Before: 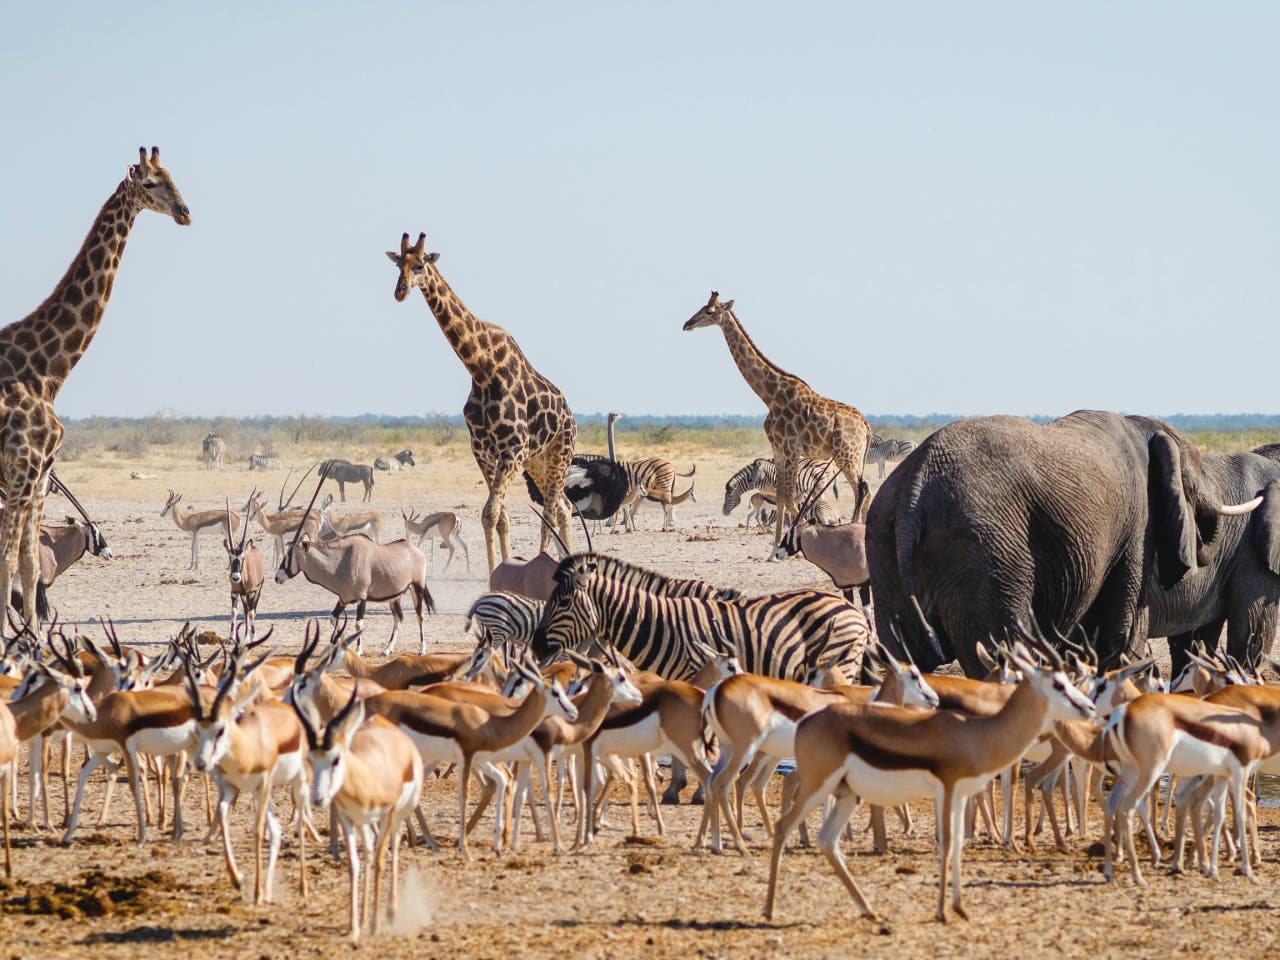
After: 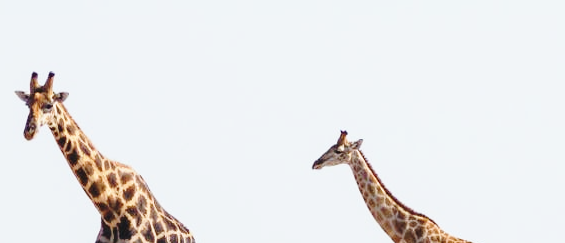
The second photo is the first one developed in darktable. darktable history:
base curve: curves: ch0 [(0, 0) (0.028, 0.03) (0.121, 0.232) (0.46, 0.748) (0.859, 0.968) (1, 1)], preserve colors none
crop: left 29.01%, top 16.796%, right 26.793%, bottom 57.855%
